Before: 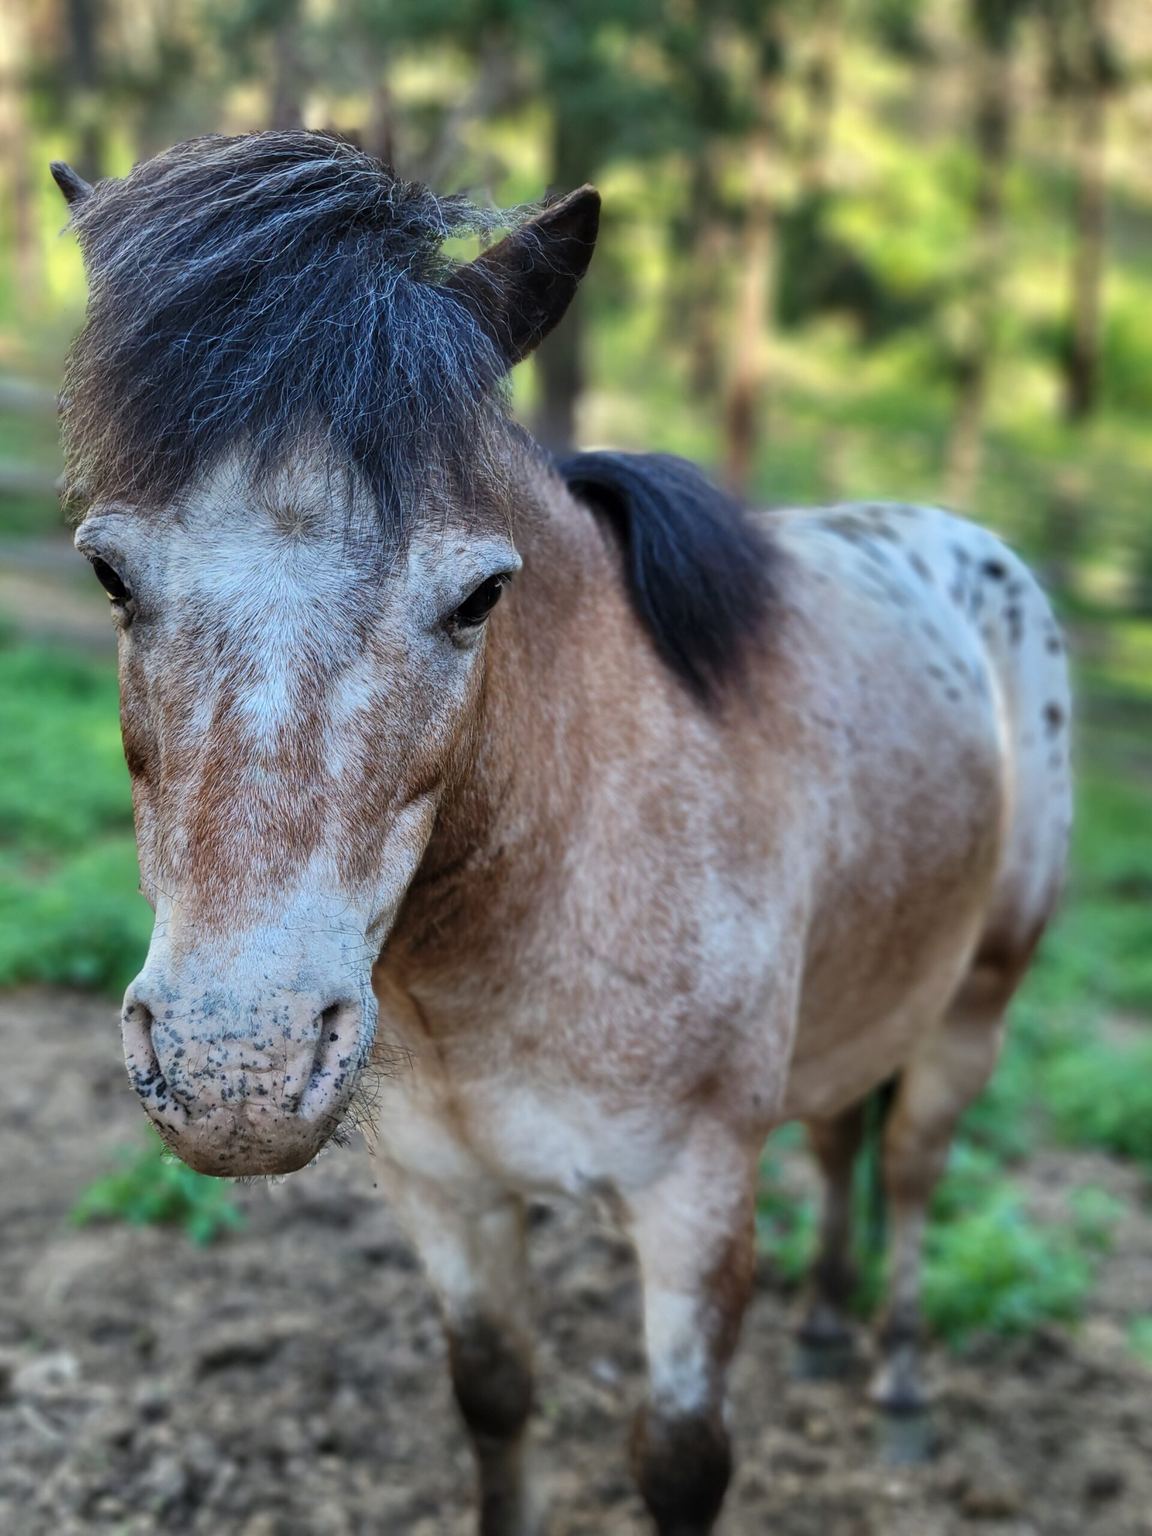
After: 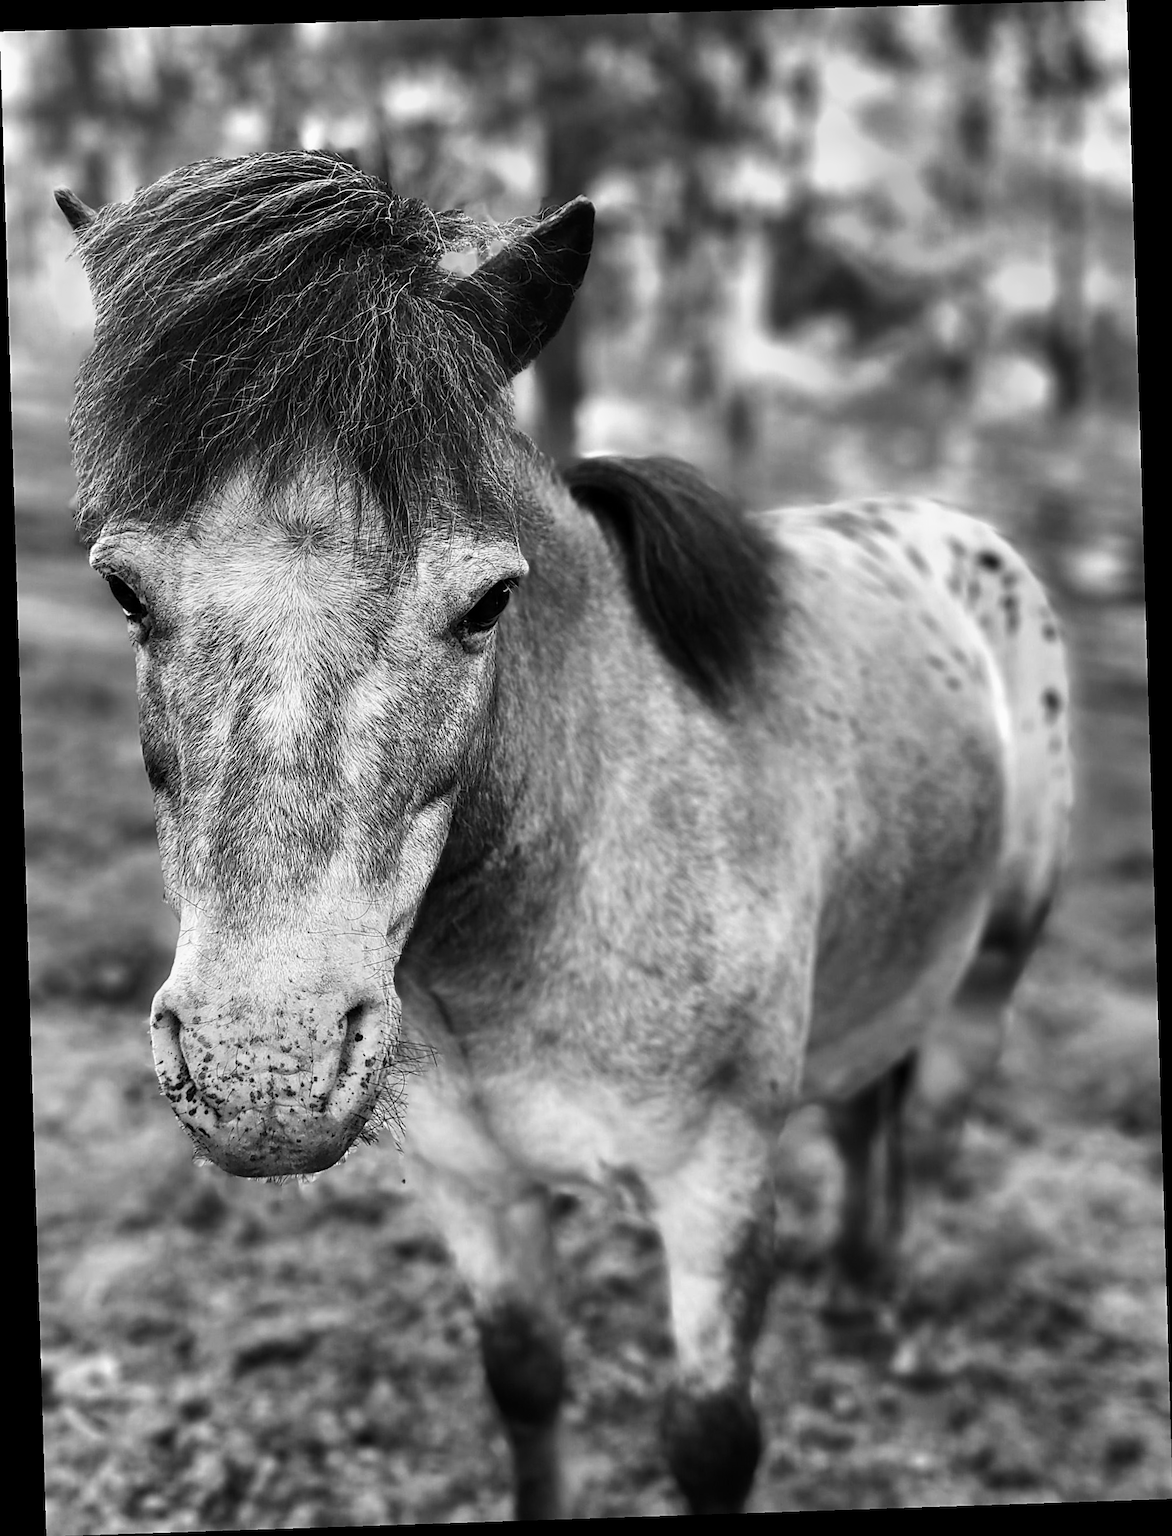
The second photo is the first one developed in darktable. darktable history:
tone equalizer: -8 EV -0.75 EV, -7 EV -0.7 EV, -6 EV -0.6 EV, -5 EV -0.4 EV, -3 EV 0.4 EV, -2 EV 0.6 EV, -1 EV 0.7 EV, +0 EV 0.75 EV, edges refinement/feathering 500, mask exposure compensation -1.57 EV, preserve details no
sharpen: on, module defaults
base curve: exposure shift 0, preserve colors none
rotate and perspective: rotation -1.77°, lens shift (horizontal) 0.004, automatic cropping off
velvia: strength 15%
color balance rgb: perceptual saturation grading › global saturation 30%, global vibrance 10%
monochrome: a 0, b 0, size 0.5, highlights 0.57
white balance: red 0.984, blue 1.059
